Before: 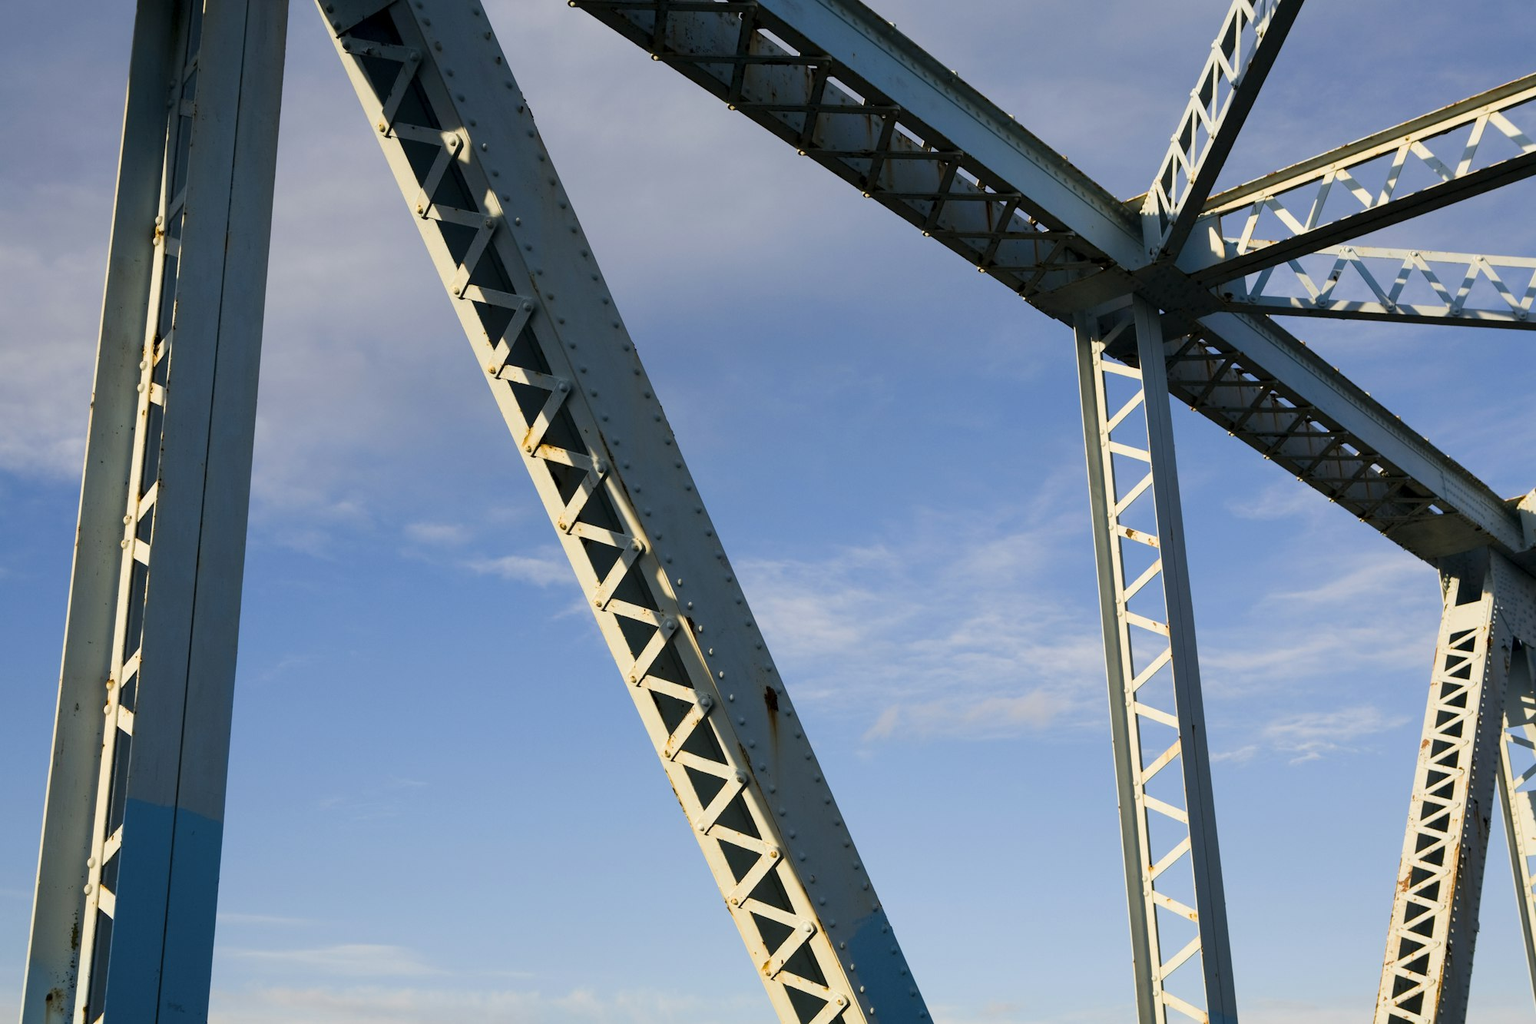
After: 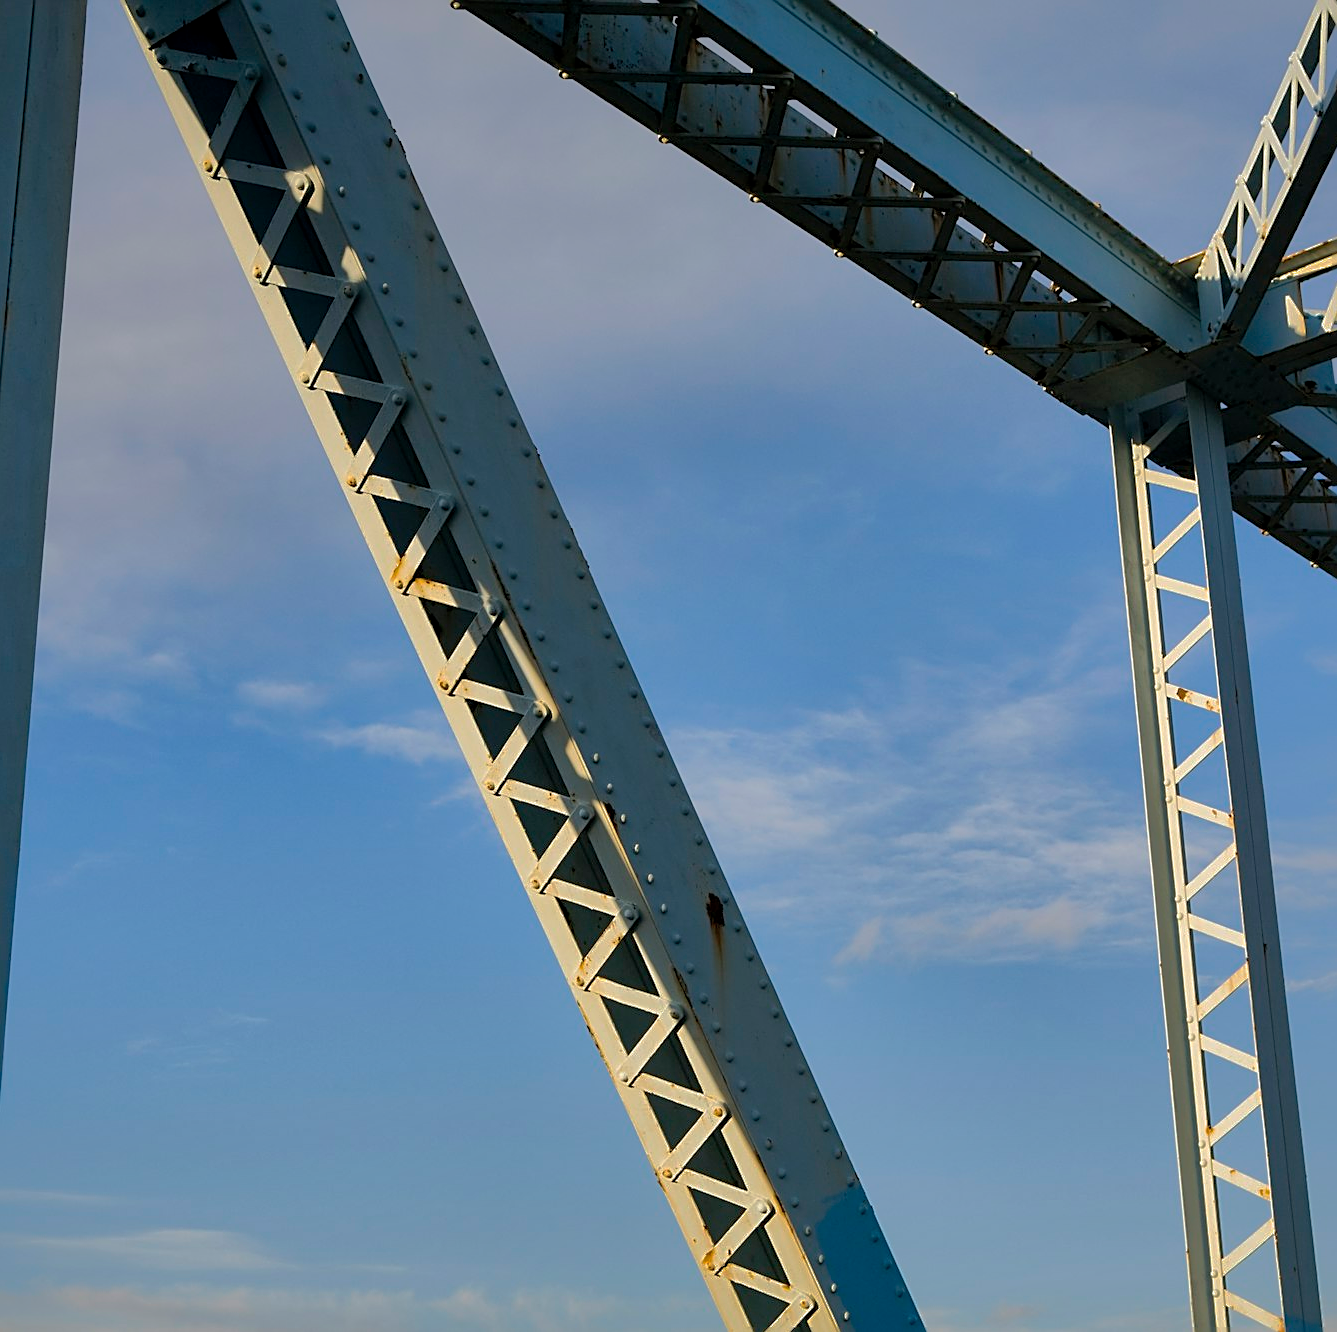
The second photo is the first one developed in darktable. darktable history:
crop and rotate: left 14.454%, right 18.67%
sharpen: on, module defaults
shadows and highlights: shadows 39.03, highlights -74.55
